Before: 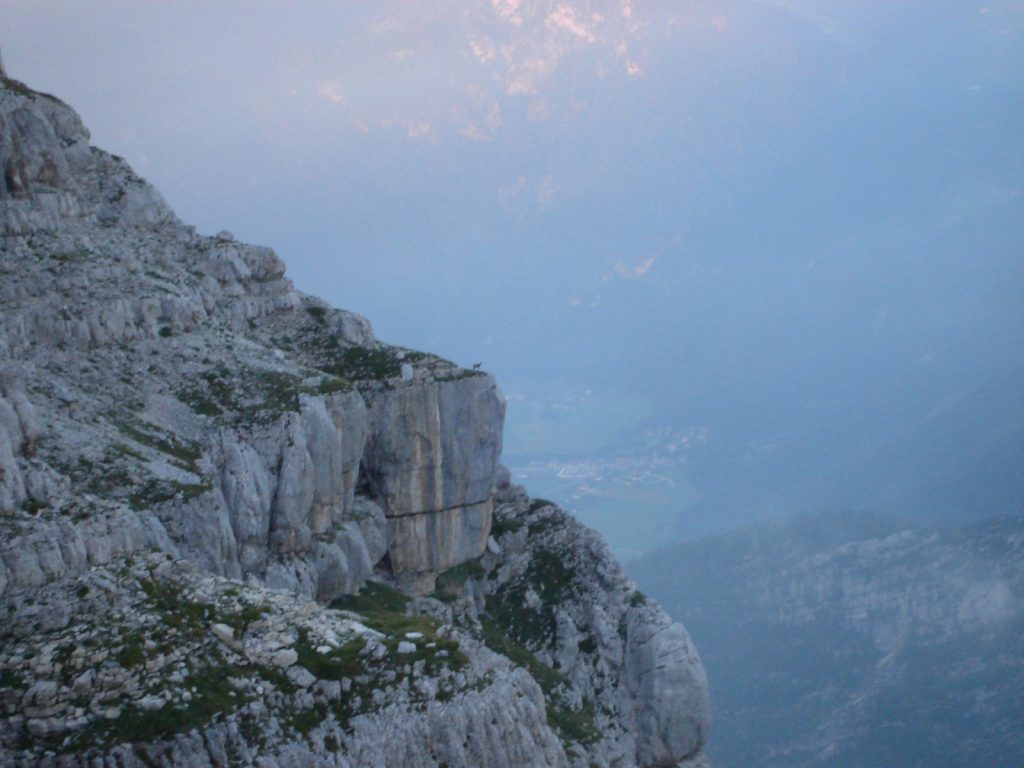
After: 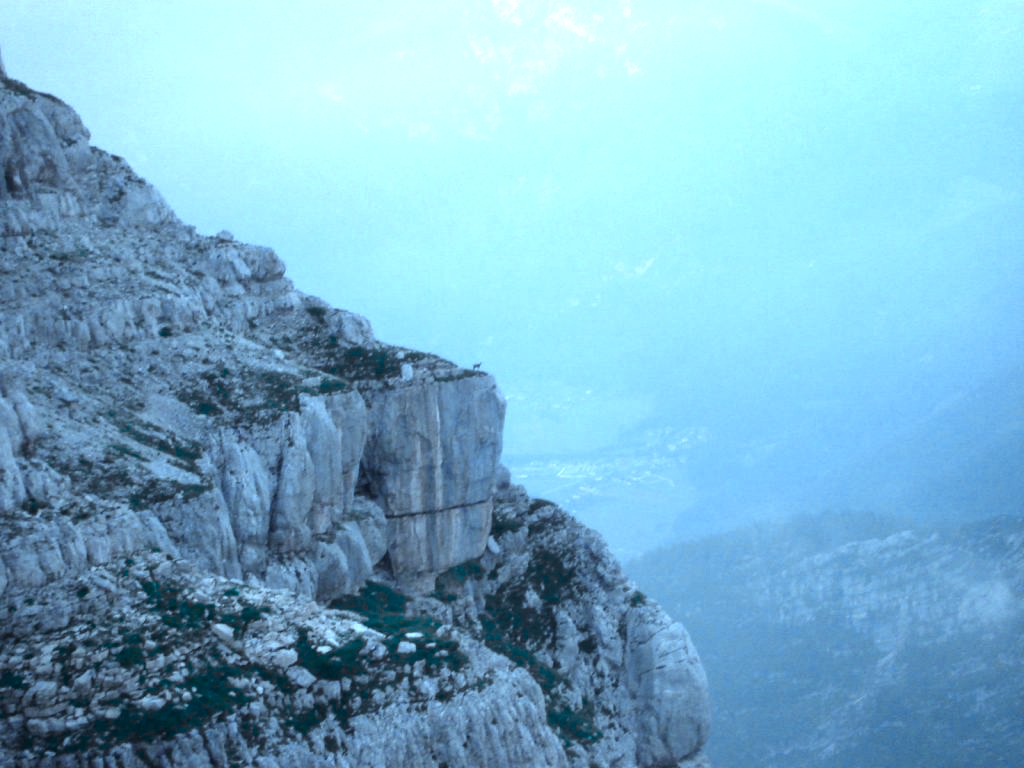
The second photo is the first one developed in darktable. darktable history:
color calibration: illuminant as shot in camera, x 0.44, y 0.413, temperature 2934.02 K
shadows and highlights: shadows 0.533, highlights 39.22
color zones: curves: ch0 [(0, 0.533) (0.126, 0.533) (0.234, 0.533) (0.368, 0.357) (0.5, 0.5) (0.625, 0.5) (0.74, 0.637) (0.875, 0.5)]; ch1 [(0.004, 0.708) (0.129, 0.662) (0.25, 0.5) (0.375, 0.331) (0.496, 0.396) (0.625, 0.649) (0.739, 0.26) (0.875, 0.5) (1, 0.478)]; ch2 [(0, 0.409) (0.132, 0.403) (0.236, 0.558) (0.379, 0.448) (0.5, 0.5) (0.625, 0.5) (0.691, 0.39) (0.875, 0.5)]
